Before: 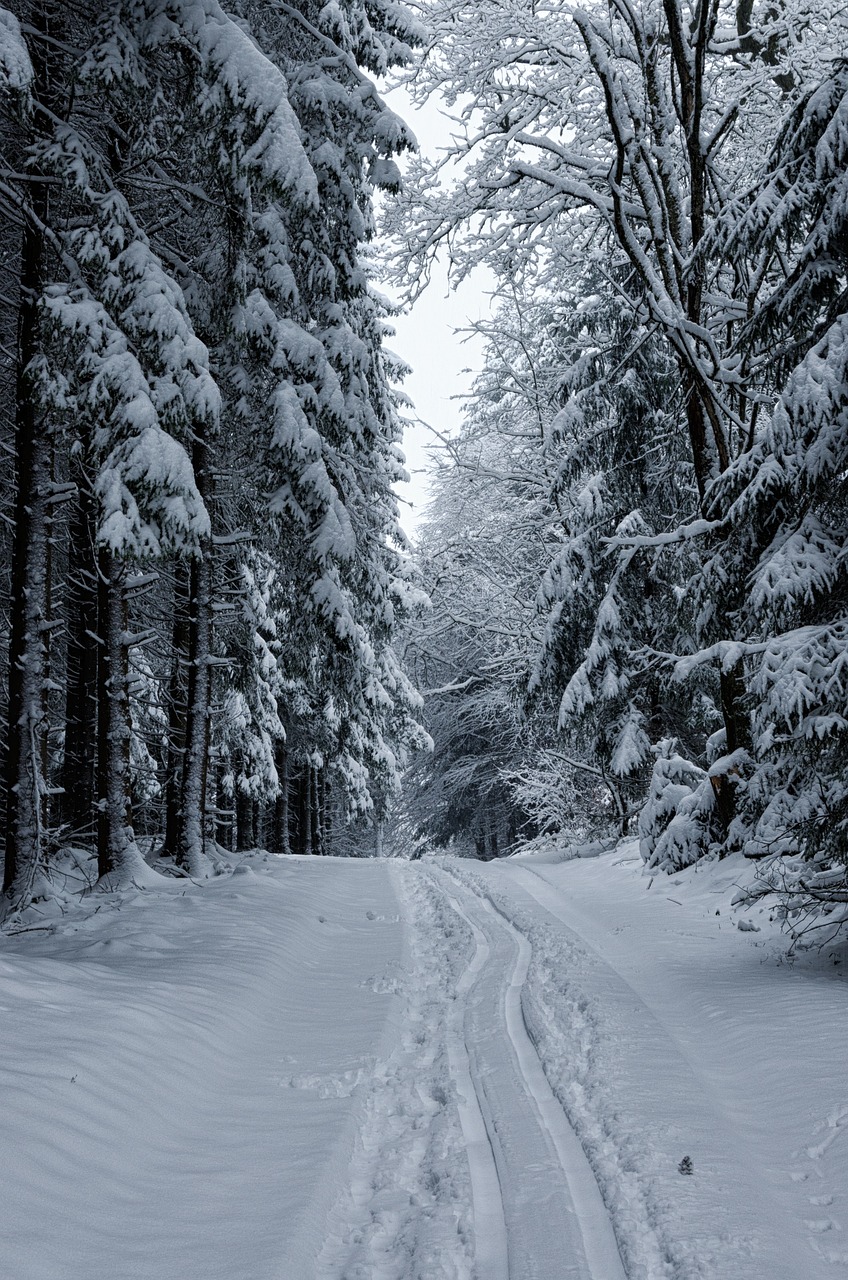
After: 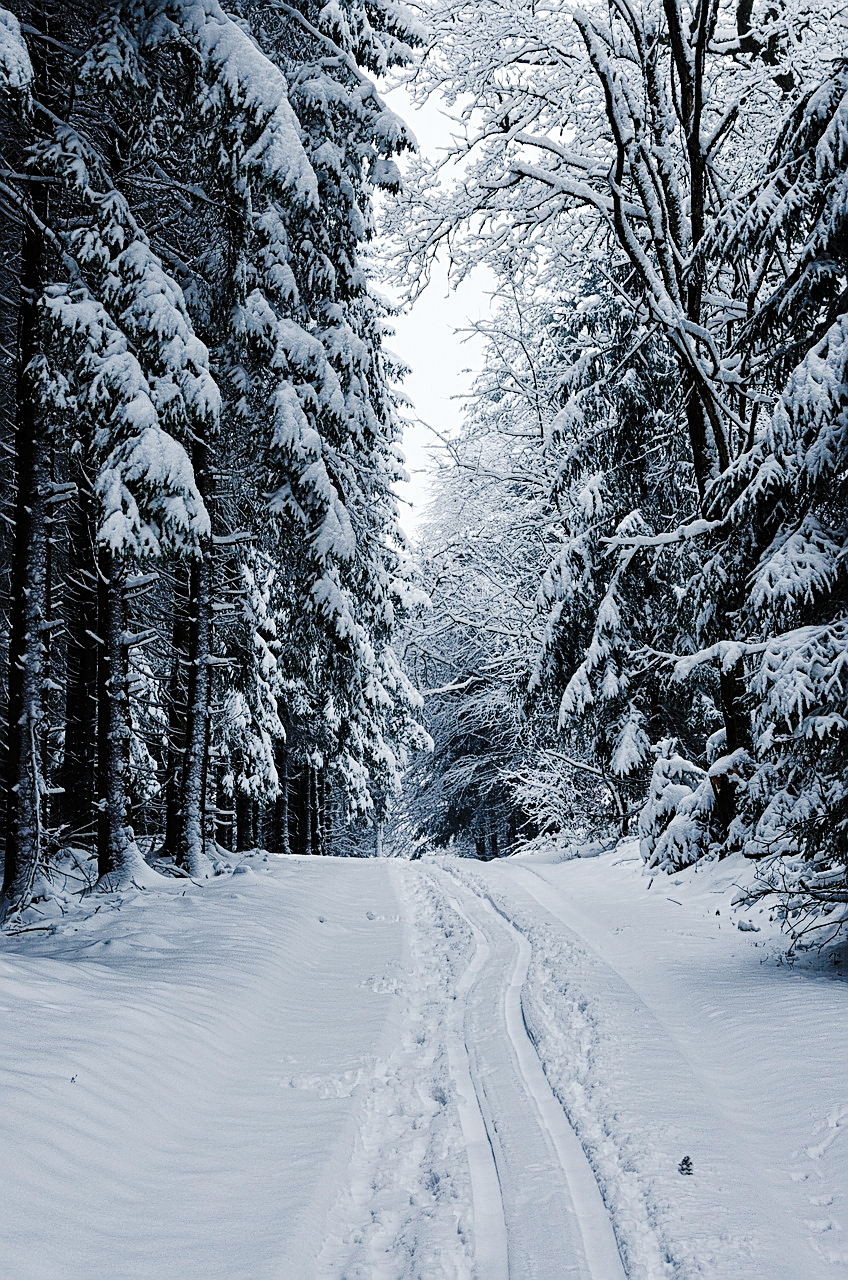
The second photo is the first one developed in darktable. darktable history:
tone curve: curves: ch0 [(0, 0) (0.003, 0.003) (0.011, 0.009) (0.025, 0.018) (0.044, 0.027) (0.069, 0.034) (0.1, 0.043) (0.136, 0.056) (0.177, 0.084) (0.224, 0.138) (0.277, 0.203) (0.335, 0.329) (0.399, 0.451) (0.468, 0.572) (0.543, 0.671) (0.623, 0.754) (0.709, 0.821) (0.801, 0.88) (0.898, 0.938) (1, 1)], preserve colors none
sharpen: on, module defaults
